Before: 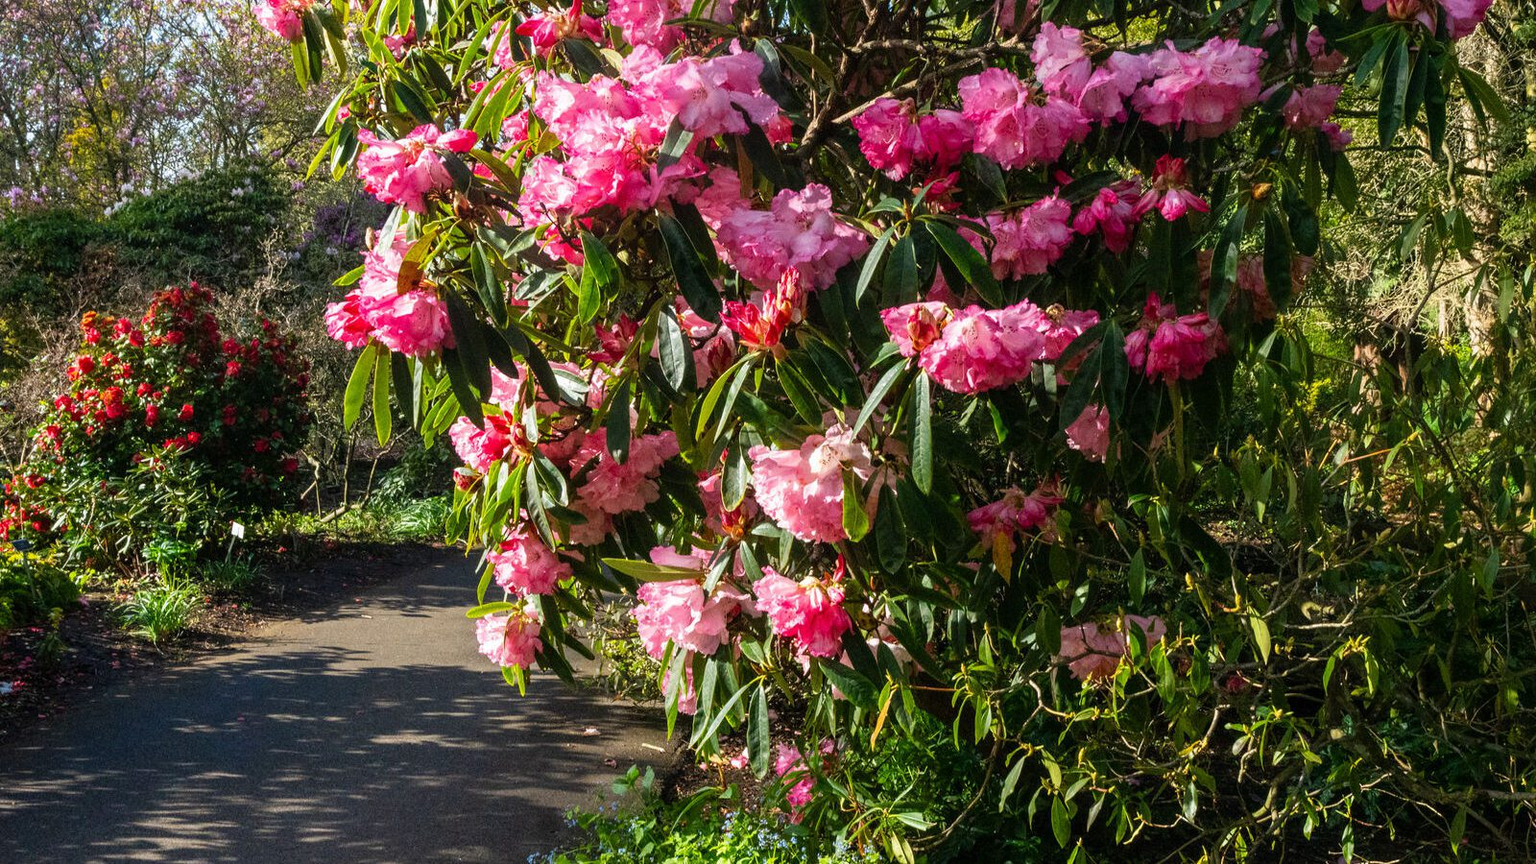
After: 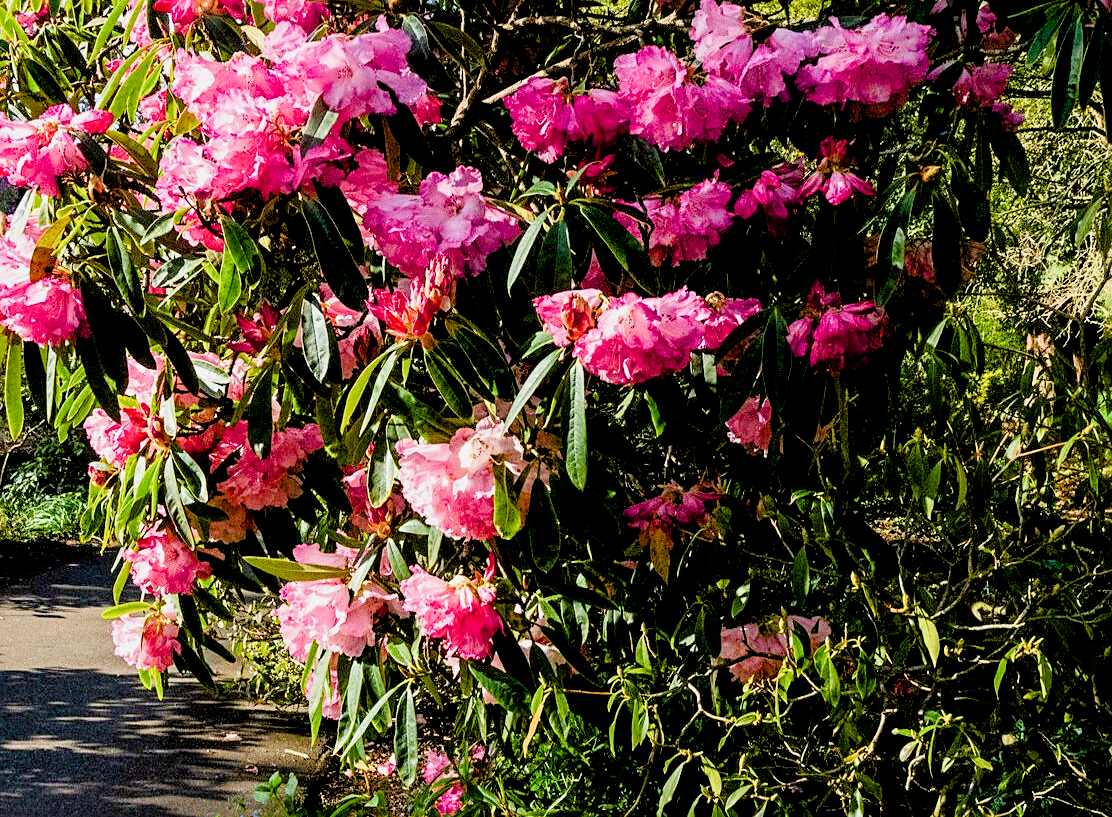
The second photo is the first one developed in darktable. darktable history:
exposure: black level correction 0.012, exposure 0.7 EV, compensate exposure bias true, compensate highlight preservation false
tone equalizer: on, module defaults
crop and rotate: left 24.034%, top 2.838%, right 6.406%, bottom 6.299%
filmic rgb: black relative exposure -5 EV, hardness 2.88, contrast 1.1
color balance rgb: perceptual saturation grading › global saturation 20%, perceptual saturation grading › highlights -25%, perceptual saturation grading › shadows 50%
sharpen: on, module defaults
